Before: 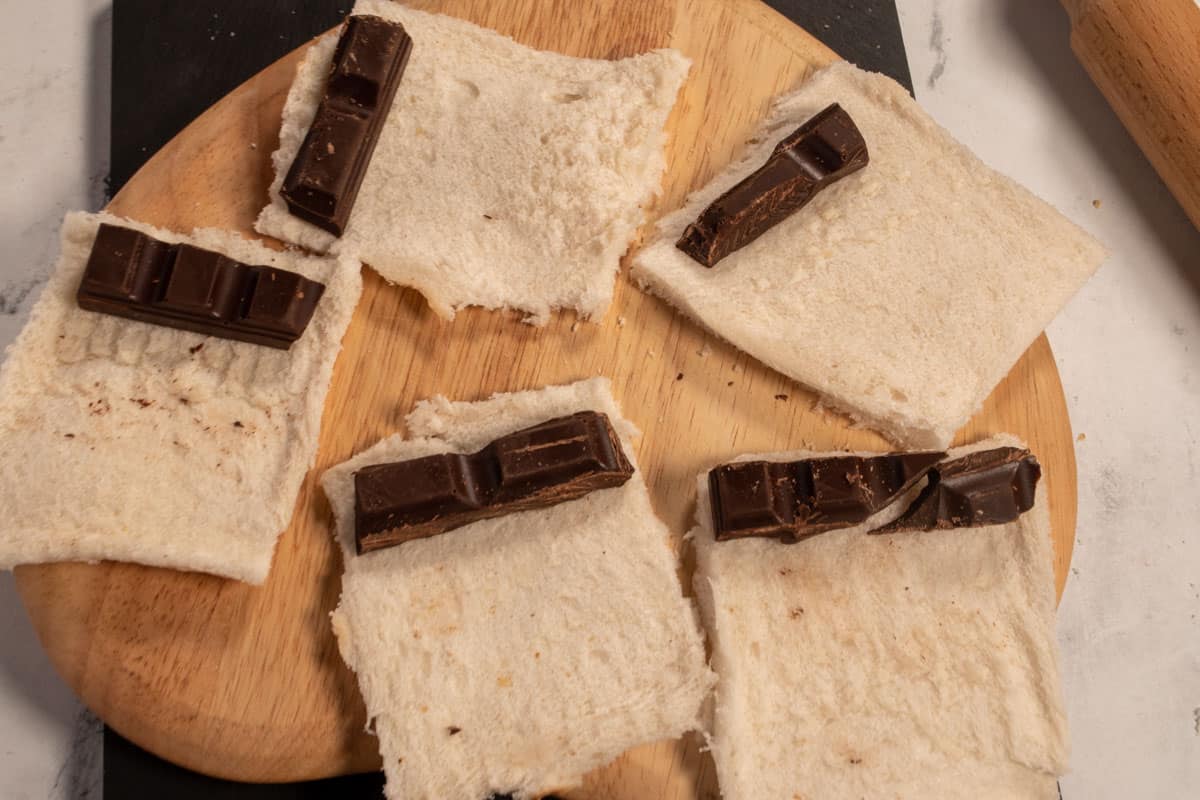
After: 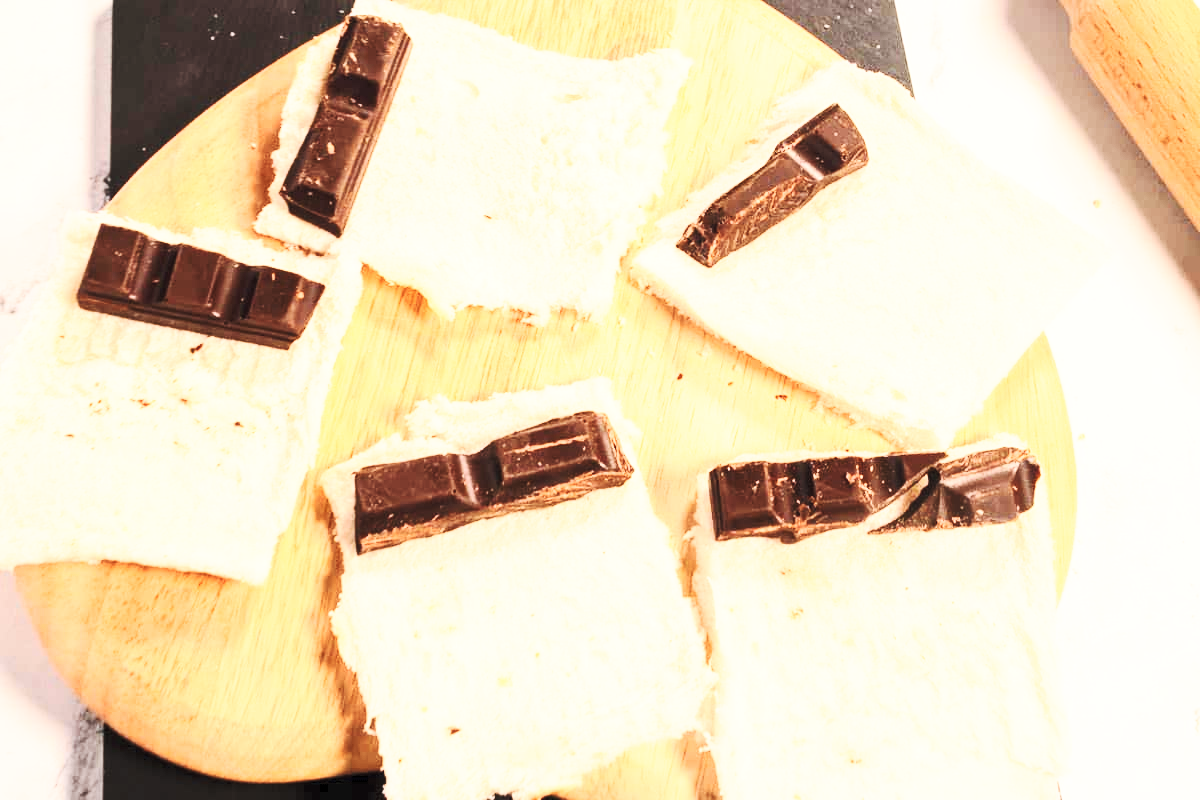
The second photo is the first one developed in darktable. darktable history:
exposure: exposure 0.95 EV, compensate highlight preservation false
contrast brightness saturation: contrast 0.39, brightness 0.53
base curve: curves: ch0 [(0, 0) (0.028, 0.03) (0.121, 0.232) (0.46, 0.748) (0.859, 0.968) (1, 1)], preserve colors none
